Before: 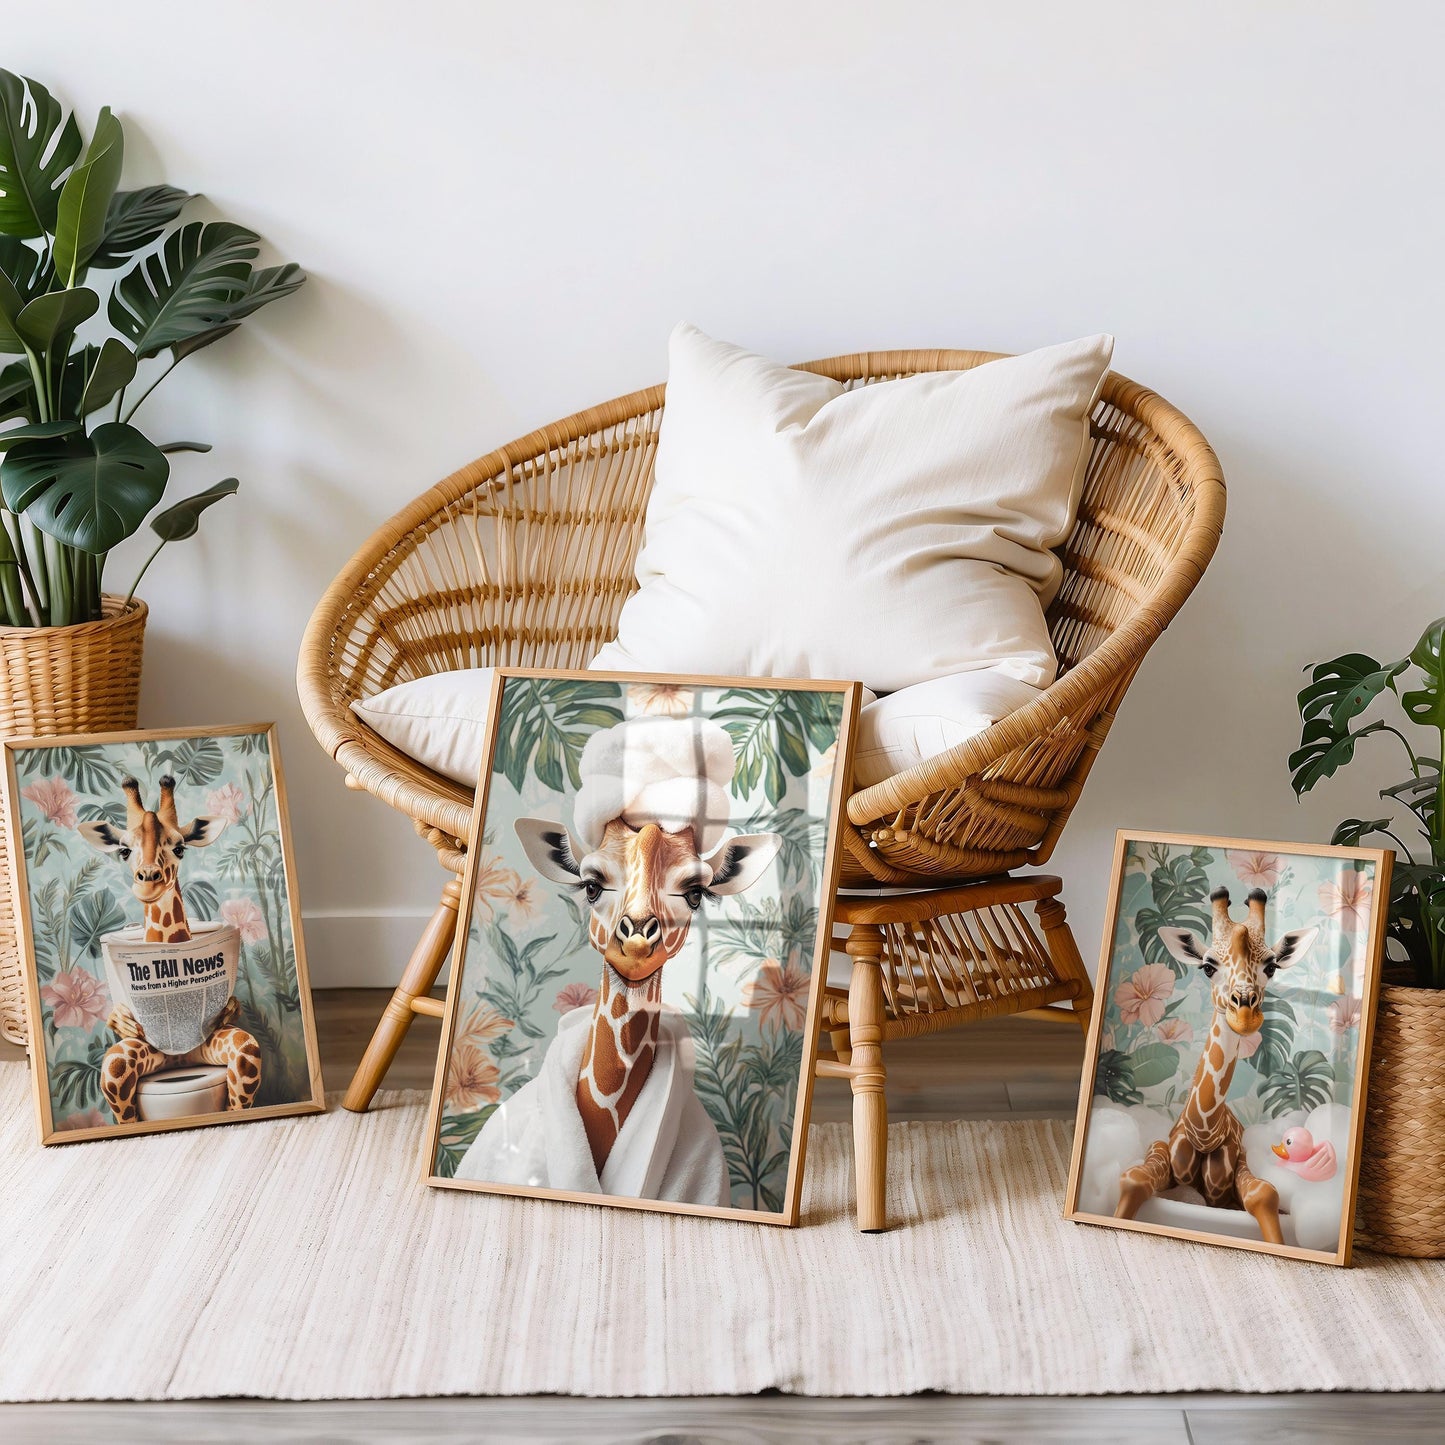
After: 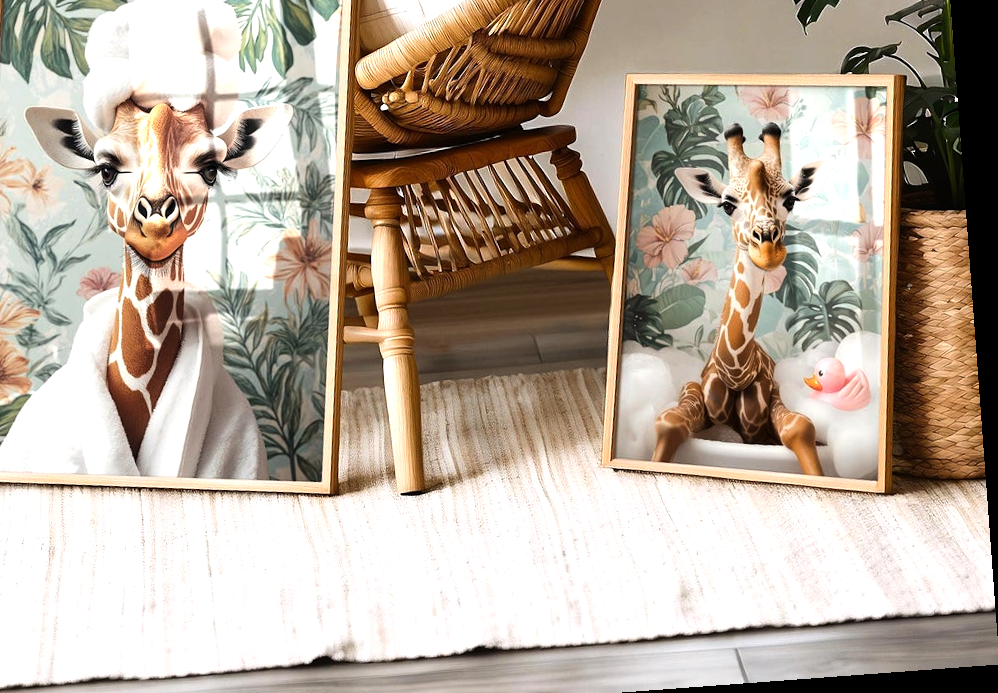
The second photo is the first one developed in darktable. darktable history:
crop and rotate: left 35.509%, top 50.238%, bottom 4.934%
rotate and perspective: rotation -4.25°, automatic cropping off
tone equalizer: -8 EV -0.75 EV, -7 EV -0.7 EV, -6 EV -0.6 EV, -5 EV -0.4 EV, -3 EV 0.4 EV, -2 EV 0.6 EV, -1 EV 0.7 EV, +0 EV 0.75 EV, edges refinement/feathering 500, mask exposure compensation -1.57 EV, preserve details no
